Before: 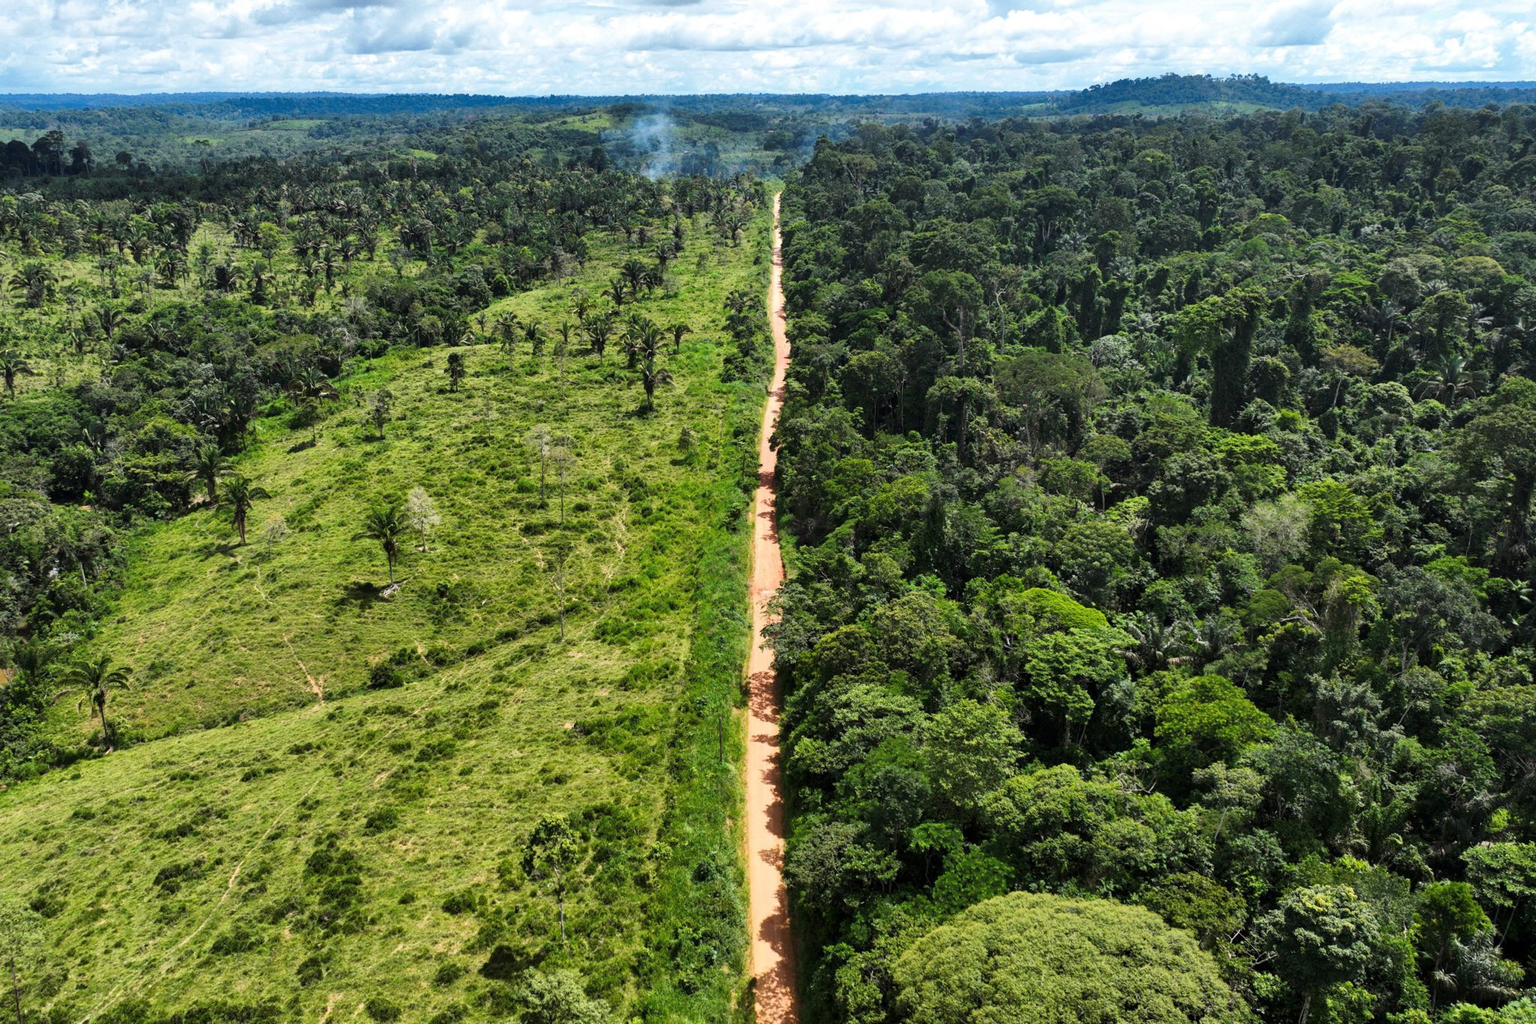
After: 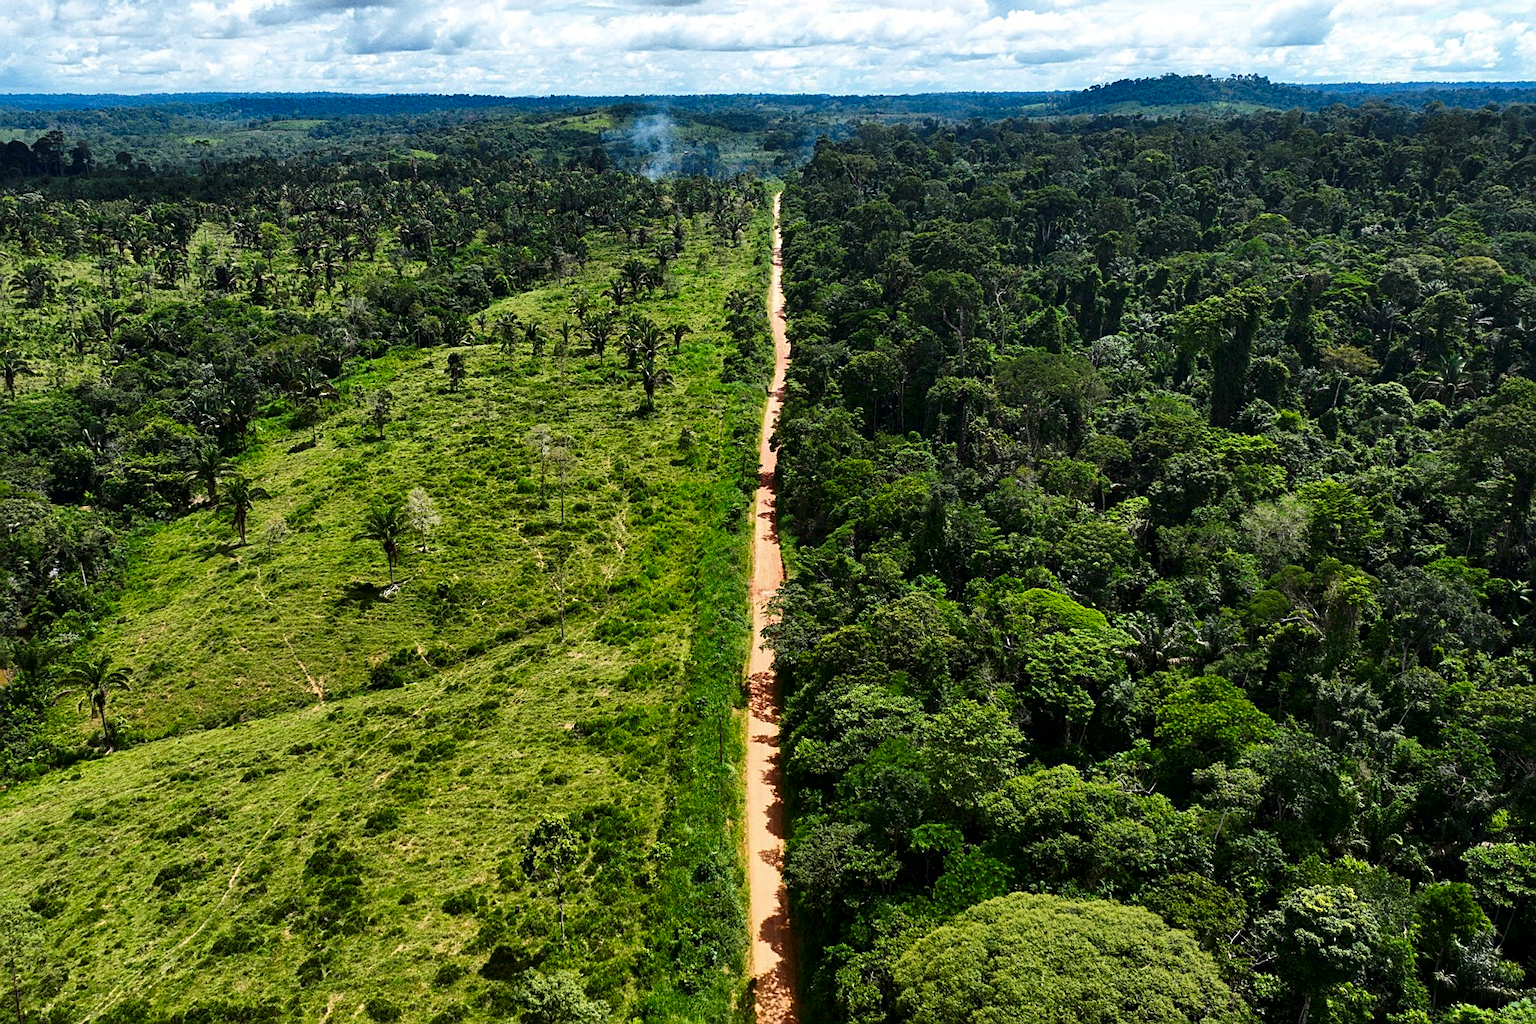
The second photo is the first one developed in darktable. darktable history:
contrast brightness saturation: contrast 0.07, brightness -0.14, saturation 0.11
grain: coarseness 0.09 ISO
sharpen: on, module defaults
